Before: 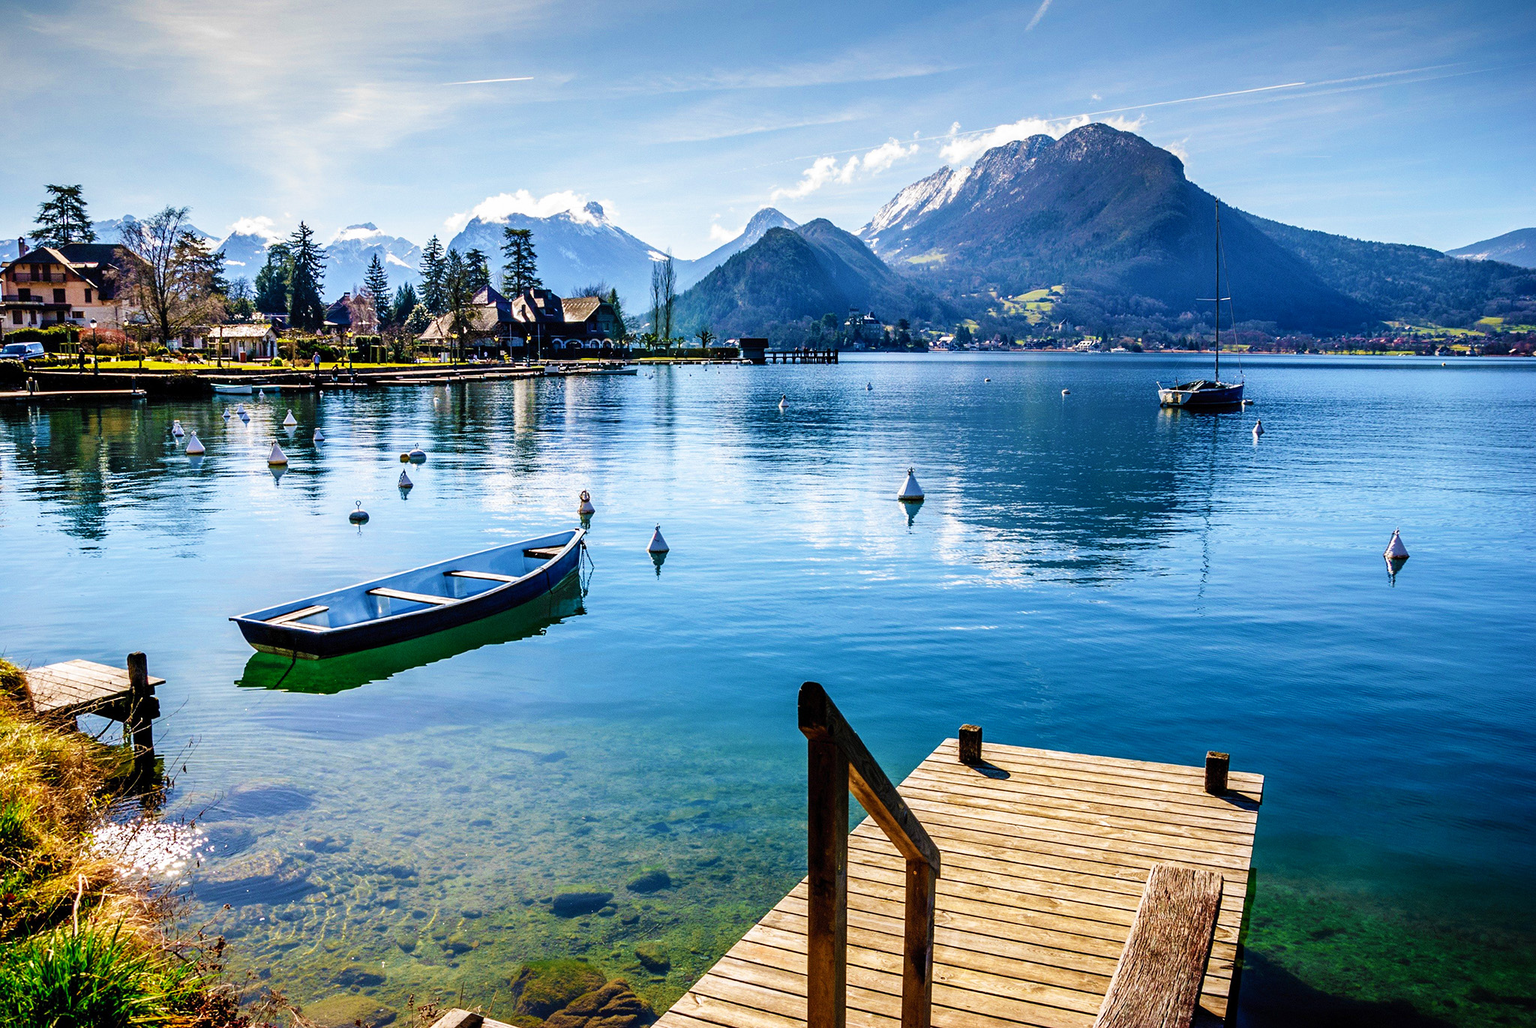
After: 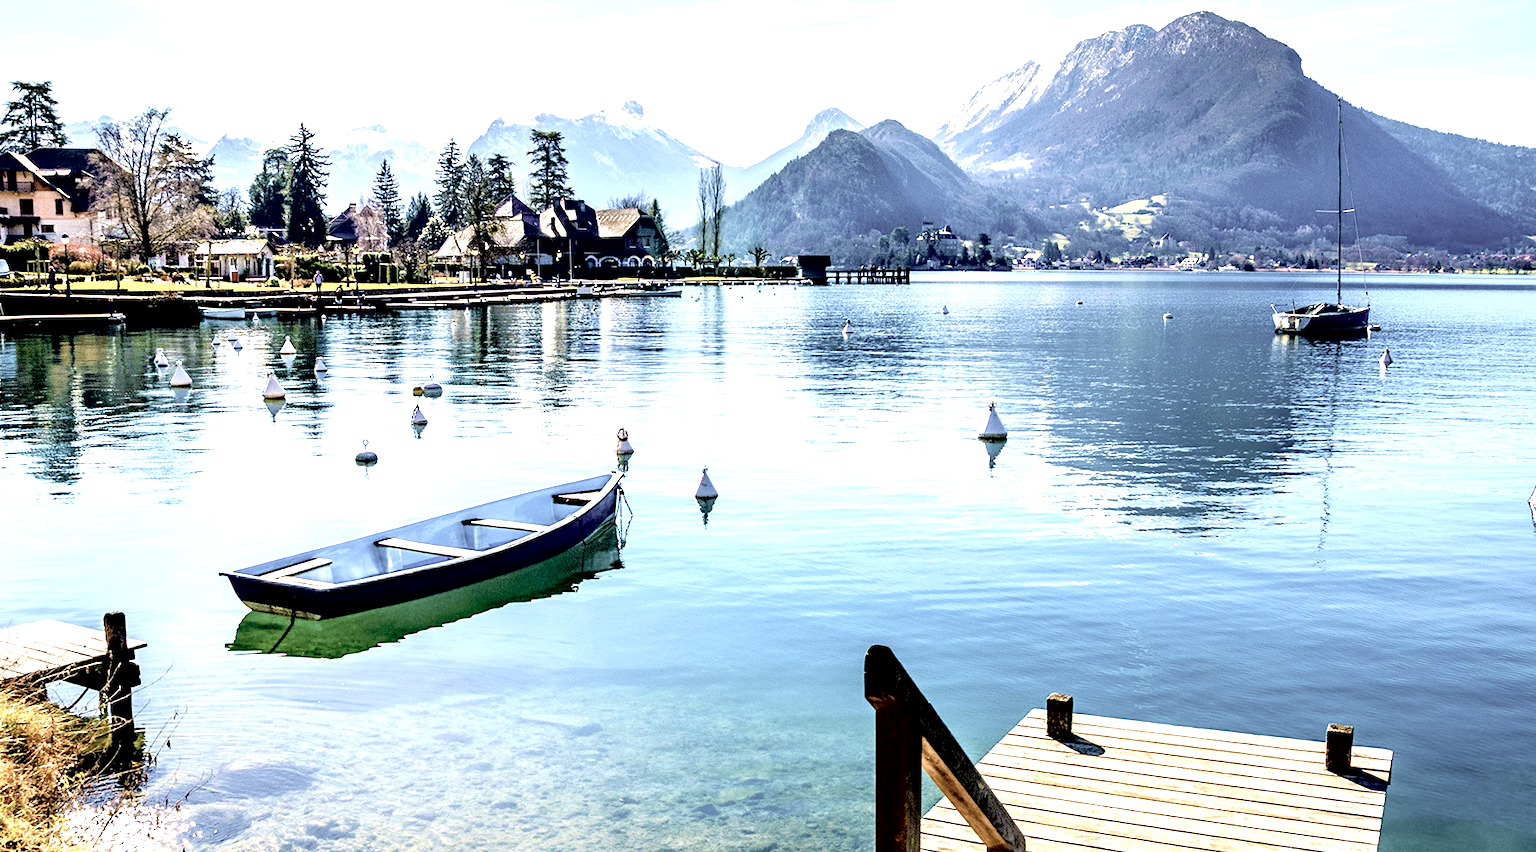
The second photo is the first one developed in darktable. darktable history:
contrast brightness saturation: brightness 0.182, saturation -0.486
crop and rotate: left 2.364%, top 11.019%, right 9.445%, bottom 15.851%
exposure: black level correction 0.011, exposure 1.085 EV, compensate highlight preservation false
